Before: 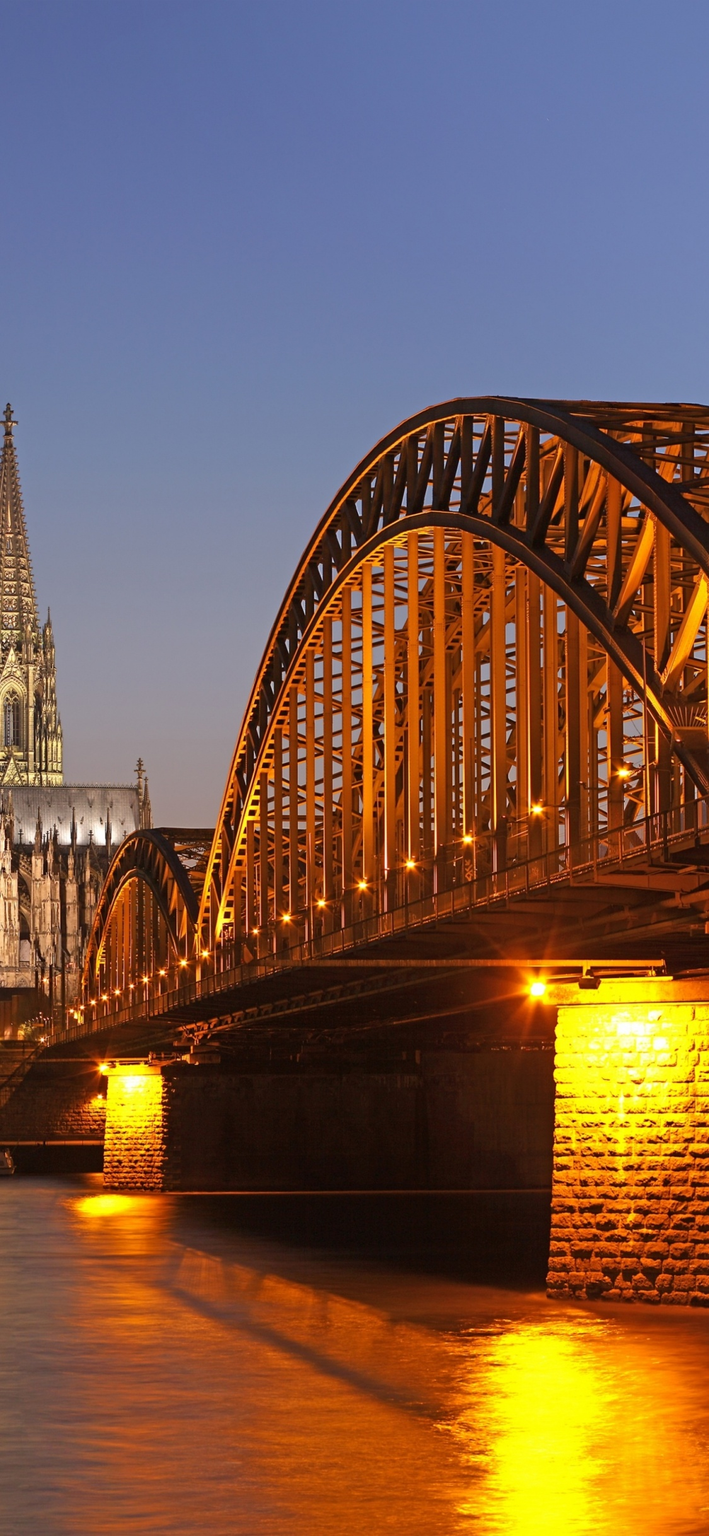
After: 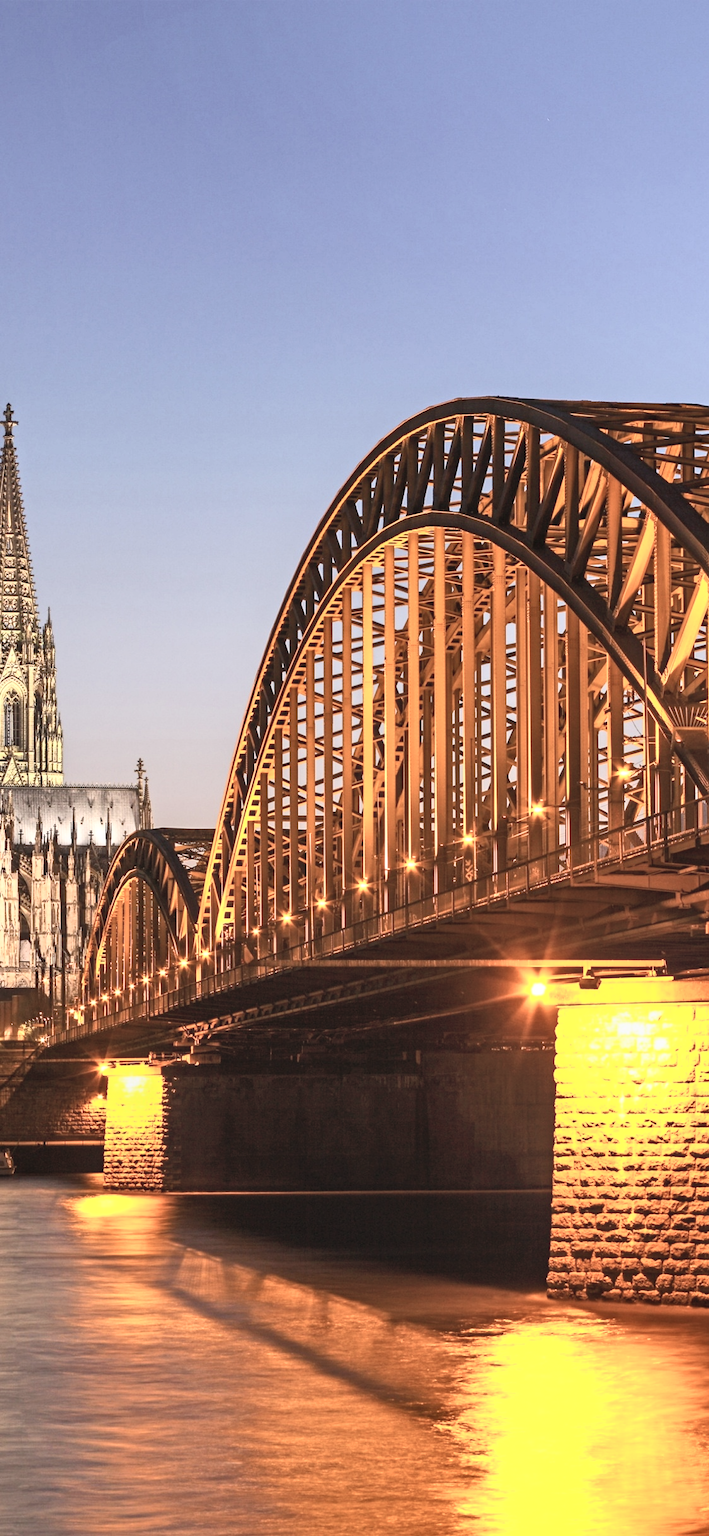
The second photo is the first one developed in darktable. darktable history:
shadows and highlights: radius 261.92, soften with gaussian
contrast brightness saturation: contrast 0.415, brightness 0.56, saturation -0.183
local contrast: detail 130%
